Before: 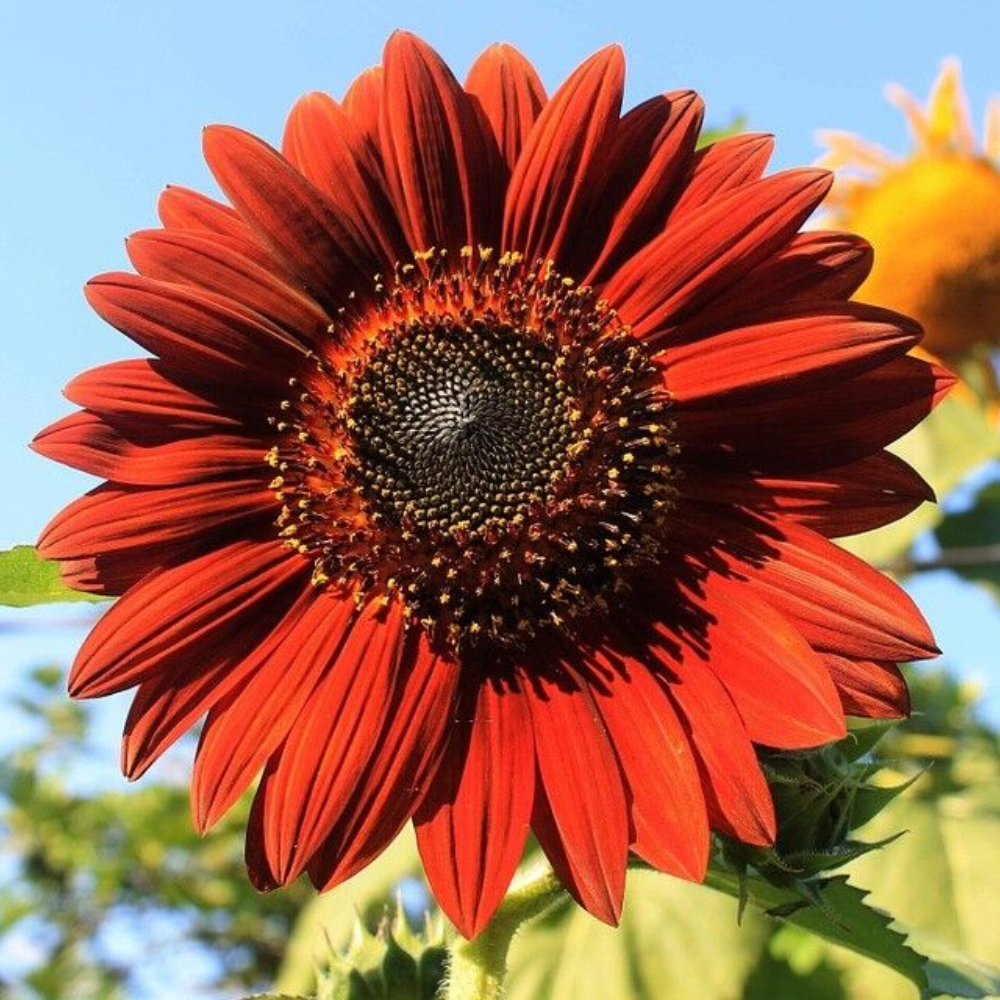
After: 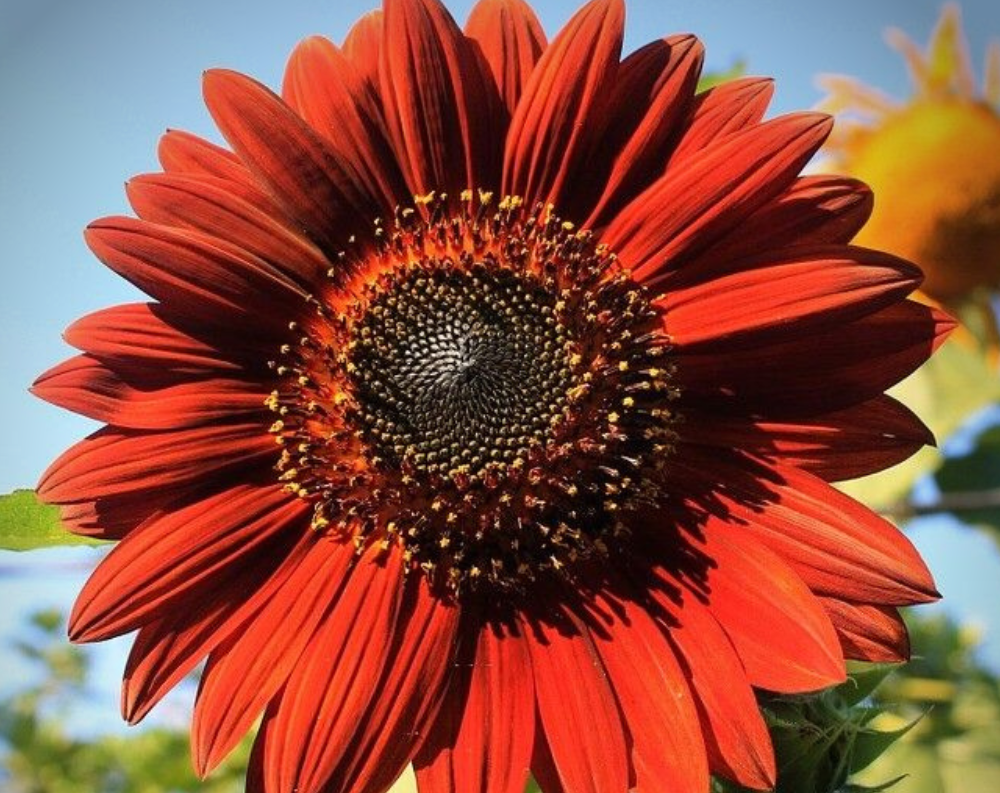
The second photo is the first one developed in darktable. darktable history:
vignetting: brightness -0.629, saturation -0.007, center (-0.028, 0.239)
crop and rotate: top 5.667%, bottom 14.937%
